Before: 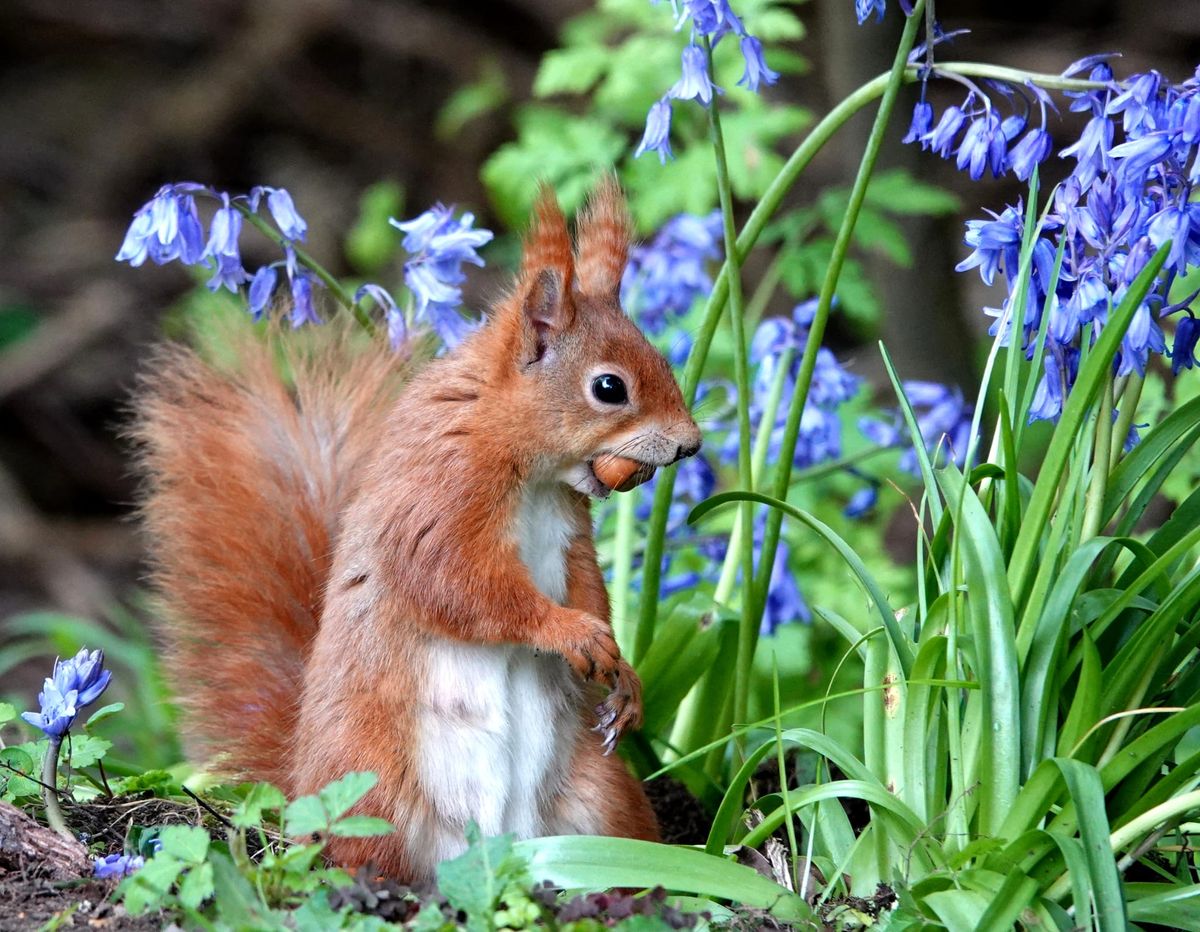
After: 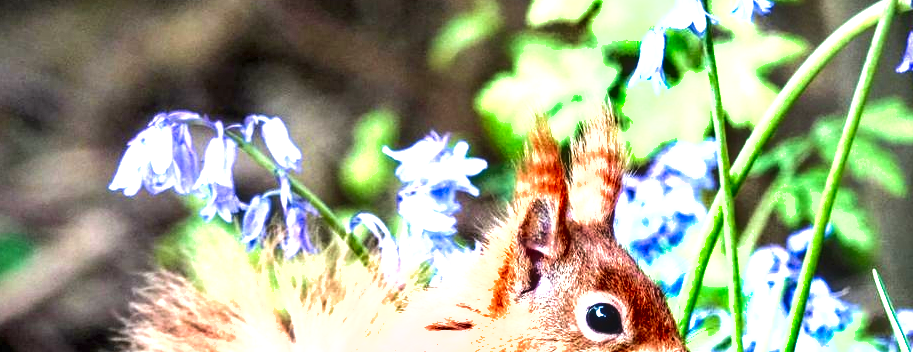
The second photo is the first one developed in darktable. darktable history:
shadows and highlights: low approximation 0.01, soften with gaussian
crop: left 0.568%, top 7.639%, right 23.277%, bottom 54.512%
exposure: black level correction 0, exposure 1.745 EV, compensate exposure bias true, compensate highlight preservation false
local contrast: on, module defaults
velvia: on, module defaults
